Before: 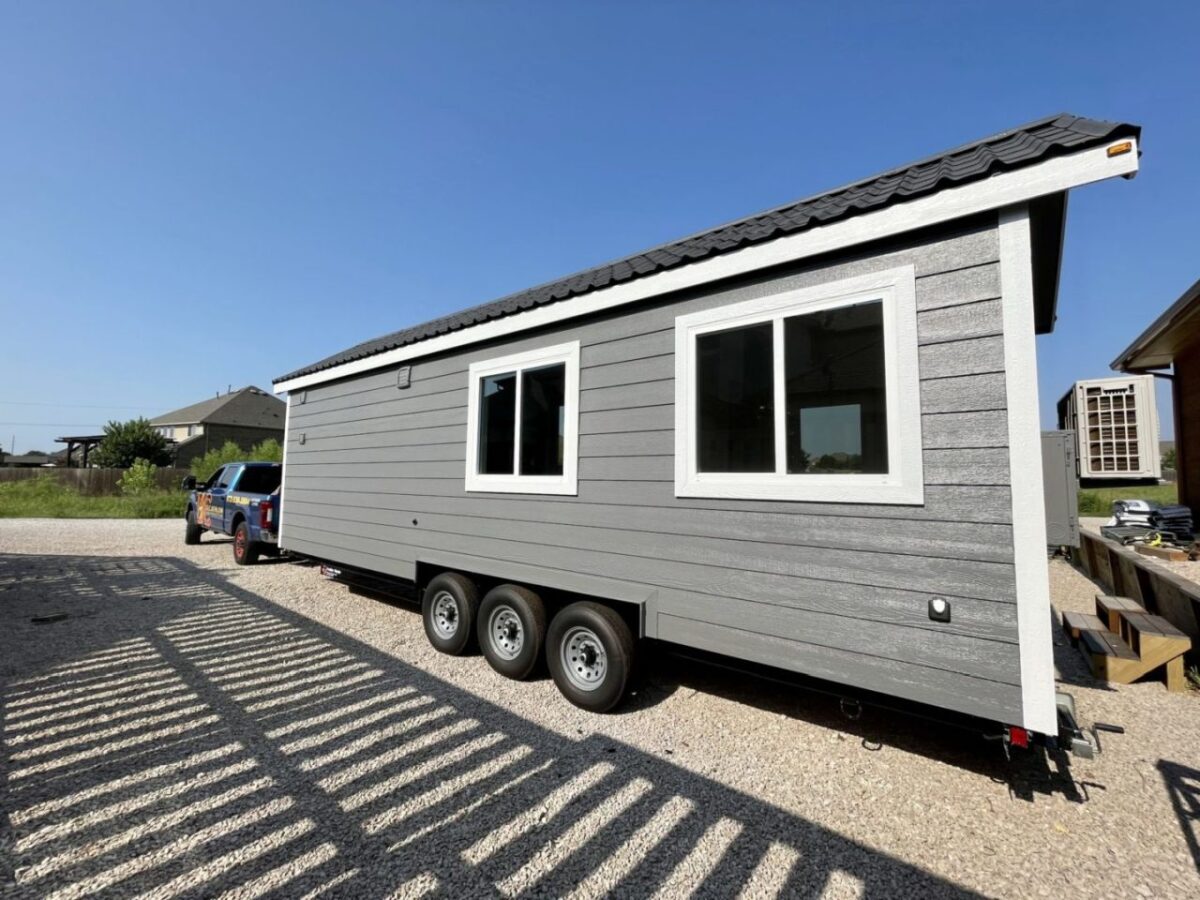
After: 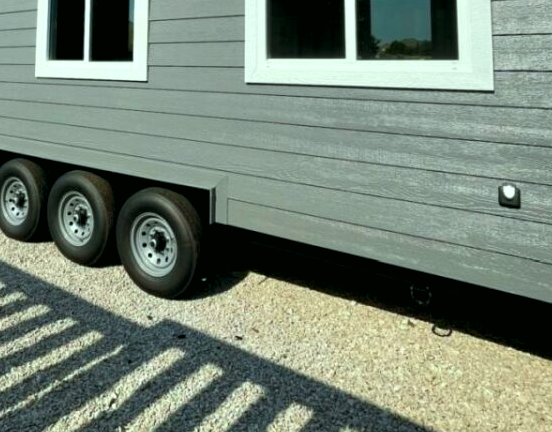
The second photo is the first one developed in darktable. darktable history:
crop: left 35.846%, top 46.094%, right 18.137%, bottom 5.82%
color correction: highlights a* -7.47, highlights b* 1.01, shadows a* -3.01, saturation 1.4
levels: levels [0.031, 0.5, 0.969]
